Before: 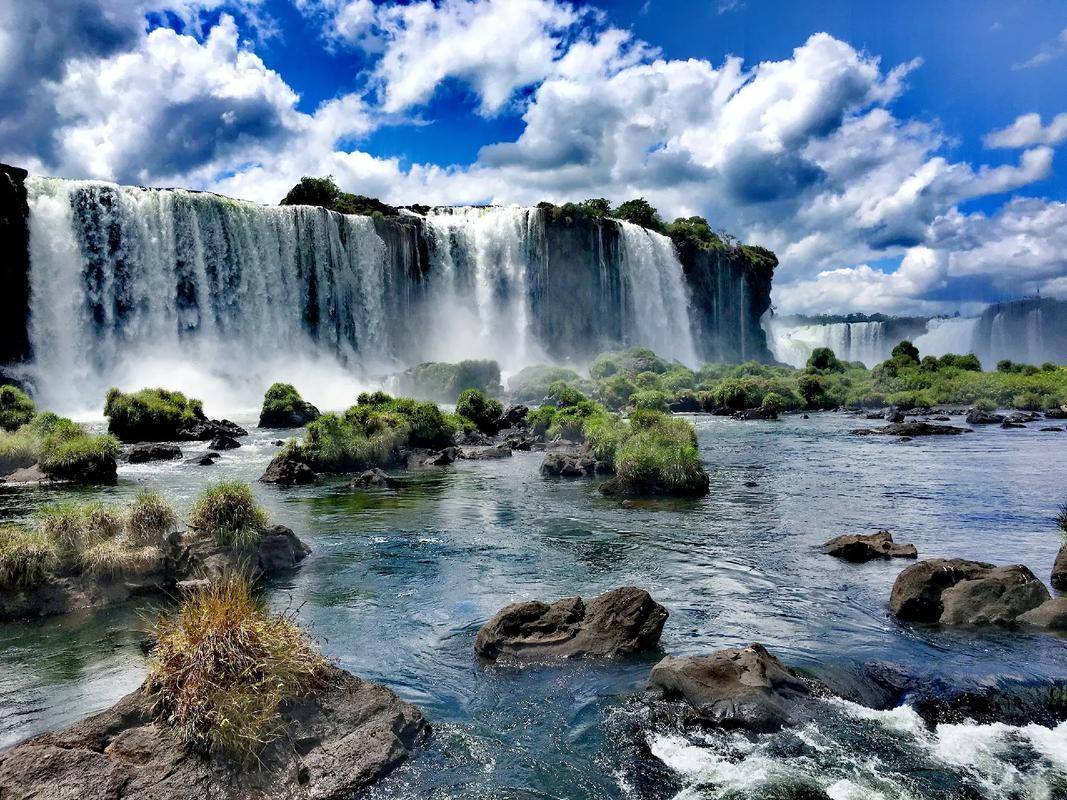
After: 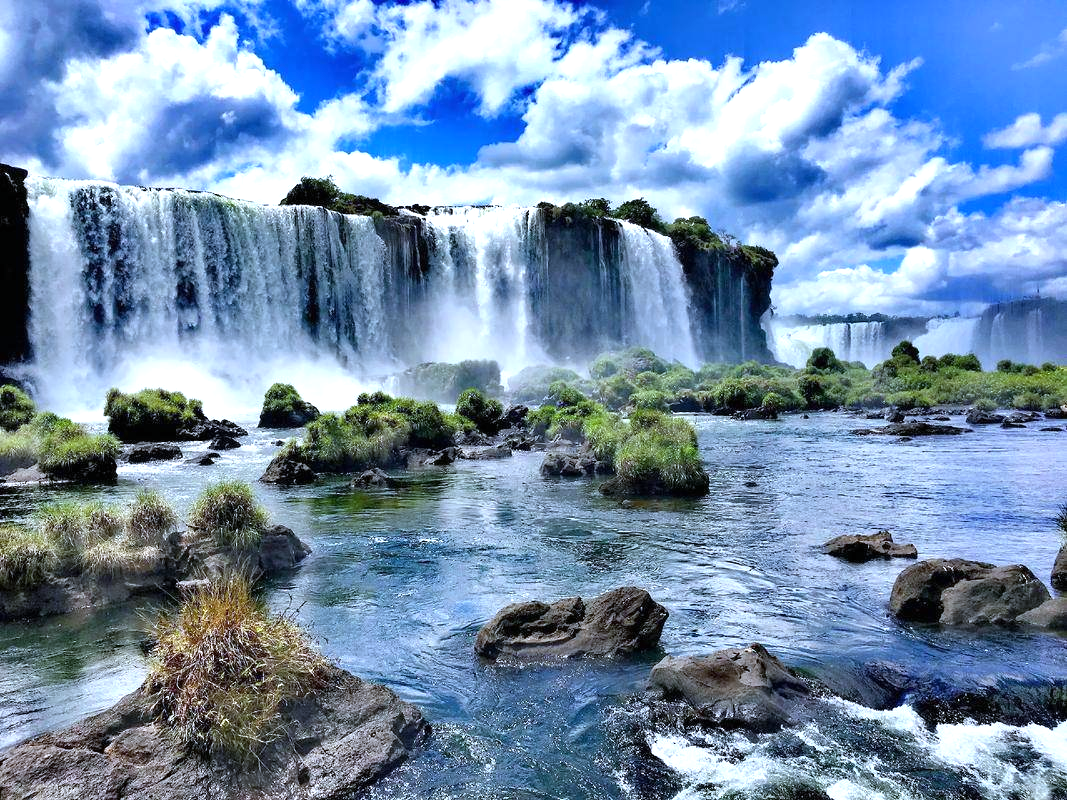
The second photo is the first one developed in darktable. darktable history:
exposure: black level correction 0, exposure 0.5 EV, compensate highlight preservation false
white balance: red 0.926, green 1.003, blue 1.133
